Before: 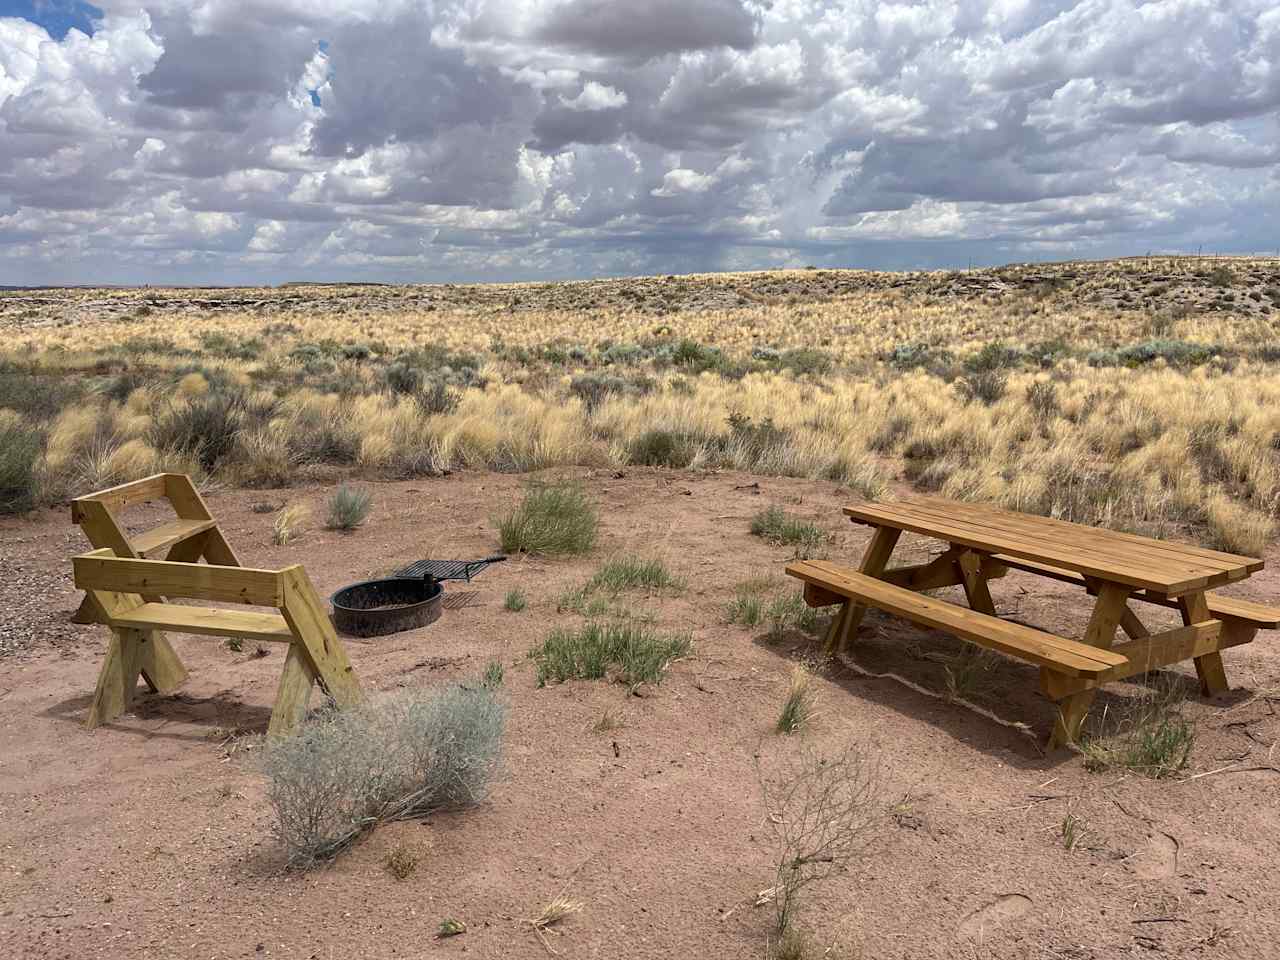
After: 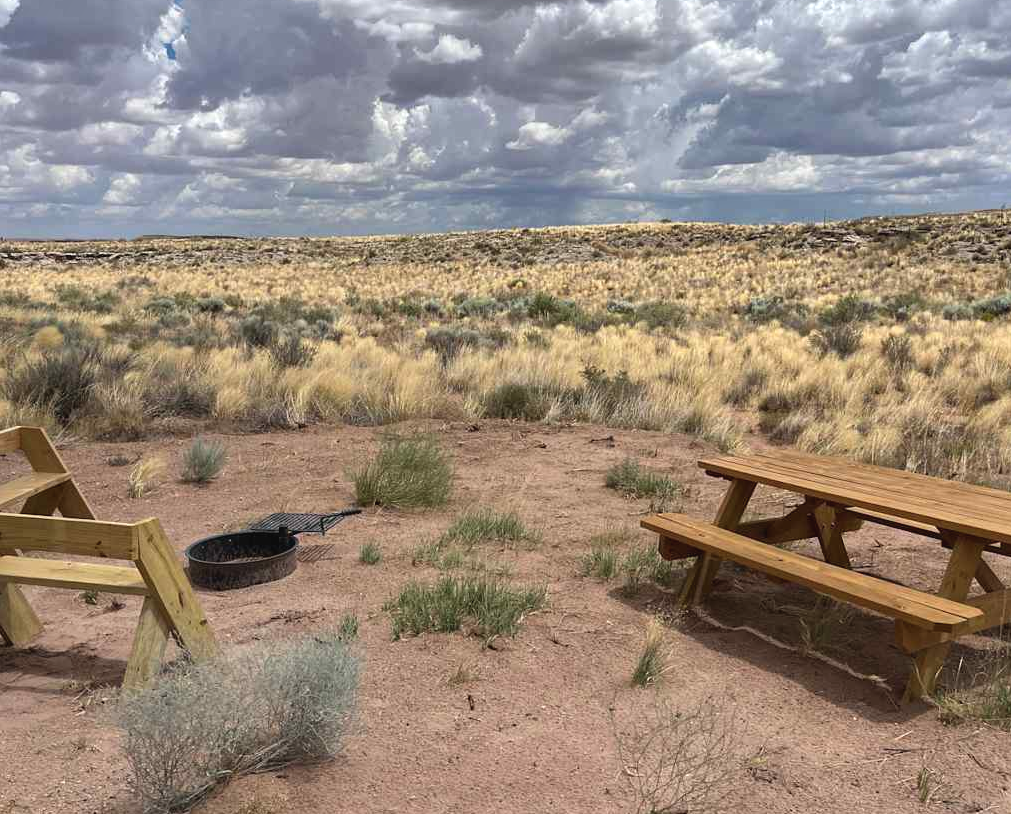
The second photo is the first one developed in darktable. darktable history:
crop: left 11.374%, top 4.97%, right 9.597%, bottom 10.195%
shadows and highlights: low approximation 0.01, soften with gaussian
exposure: black level correction -0.003, exposure 0.044 EV, compensate exposure bias true, compensate highlight preservation false
